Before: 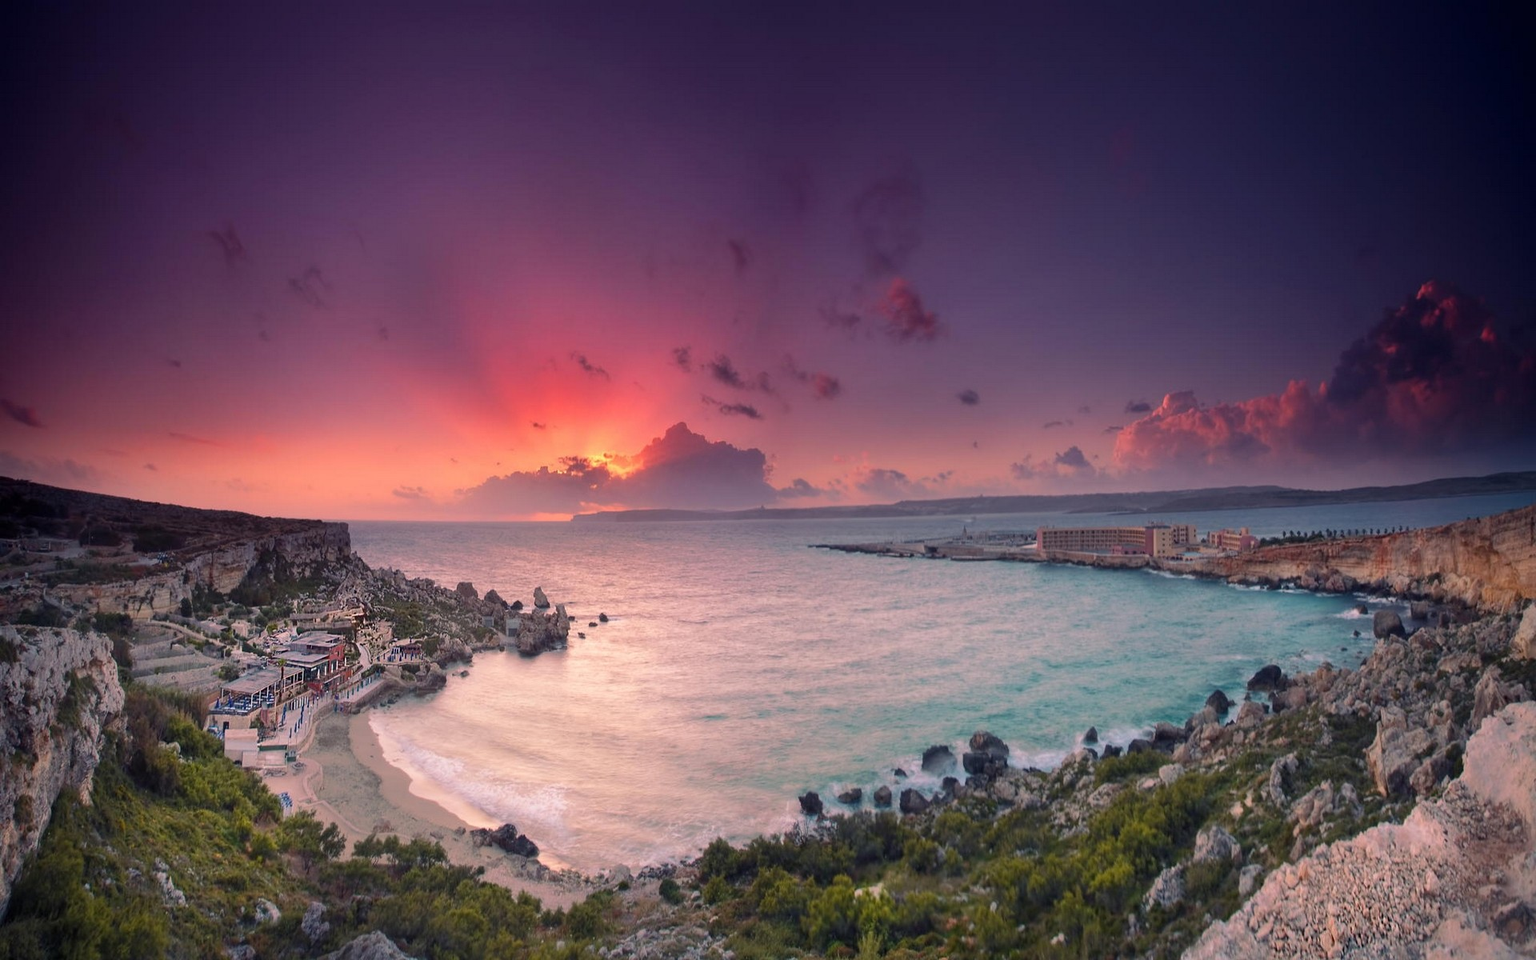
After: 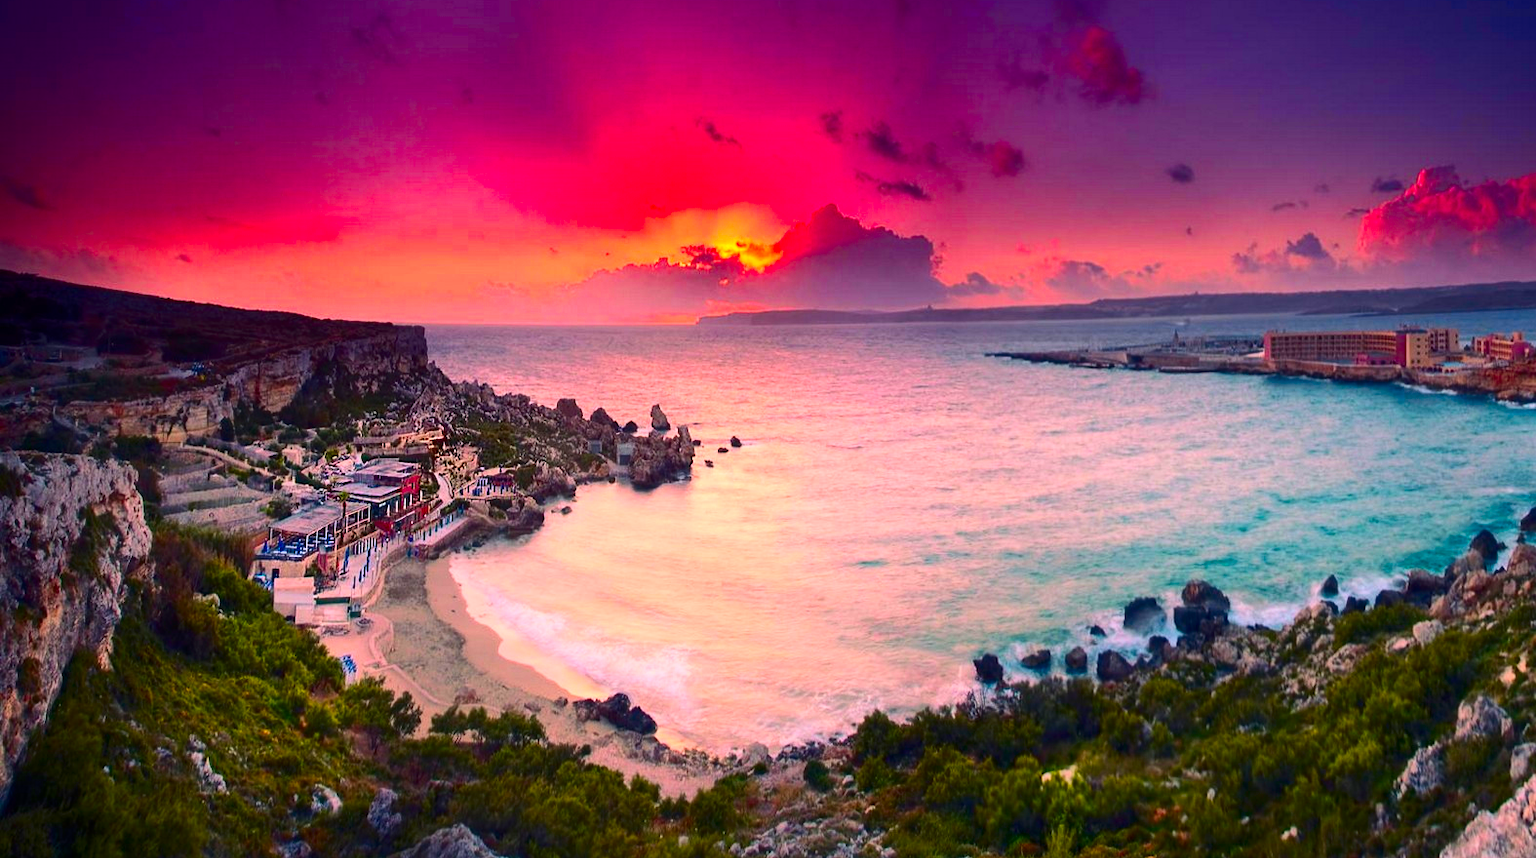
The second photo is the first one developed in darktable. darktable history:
tone equalizer: smoothing 1
crop: top 26.613%, right 17.948%
color correction: highlights b* 0.044, saturation 2.17
contrast brightness saturation: contrast 0.294
